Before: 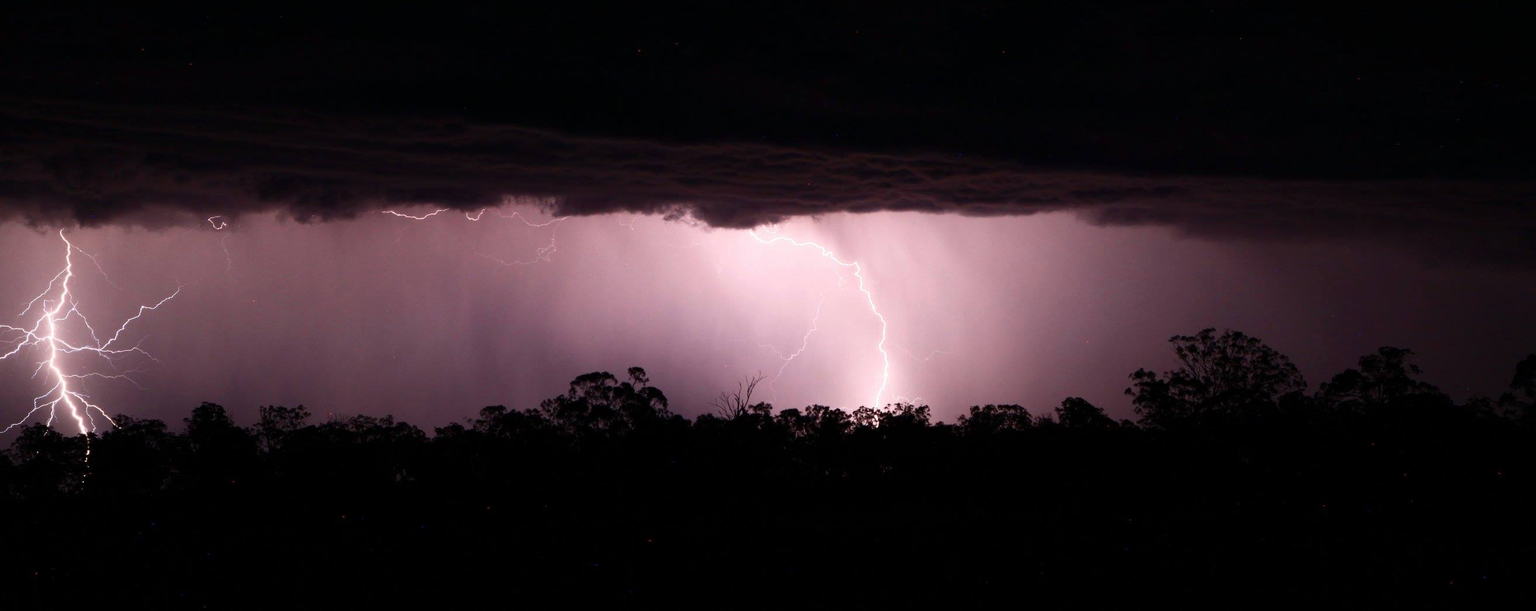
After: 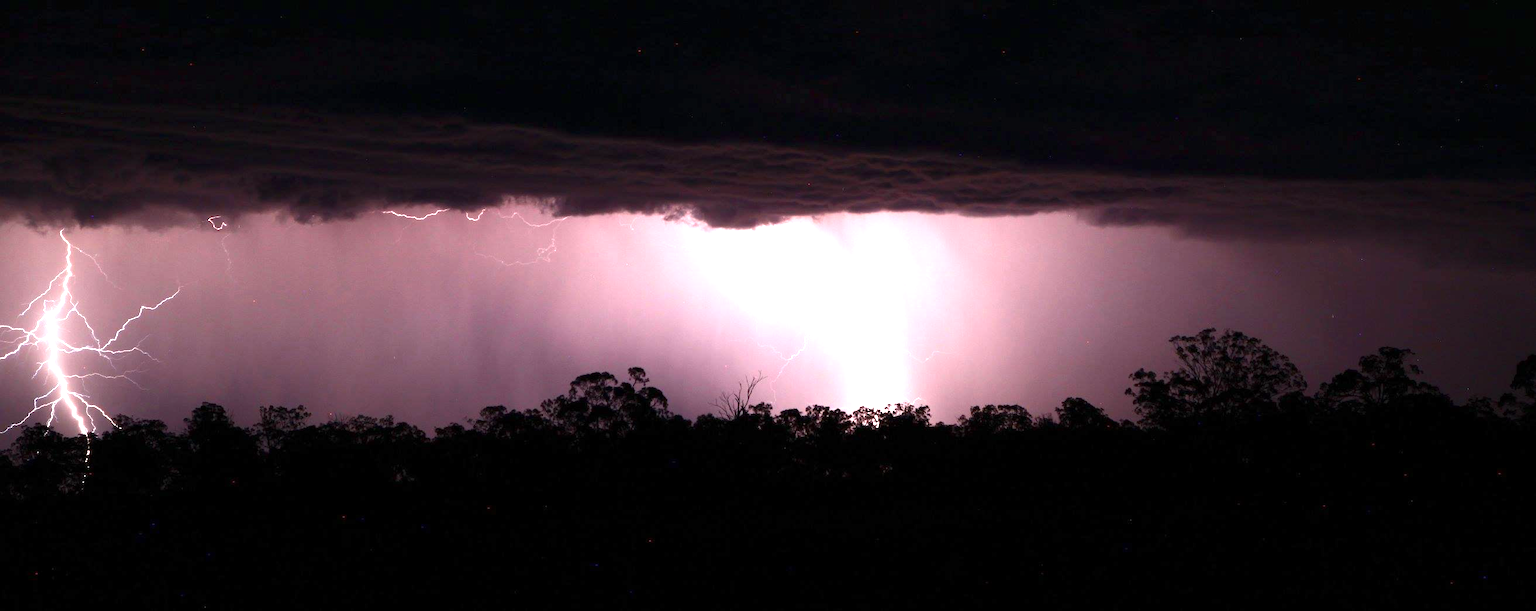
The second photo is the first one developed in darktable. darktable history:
graduated density: rotation -180°, offset 27.42
exposure: exposure 1.16 EV, compensate exposure bias true, compensate highlight preservation false
